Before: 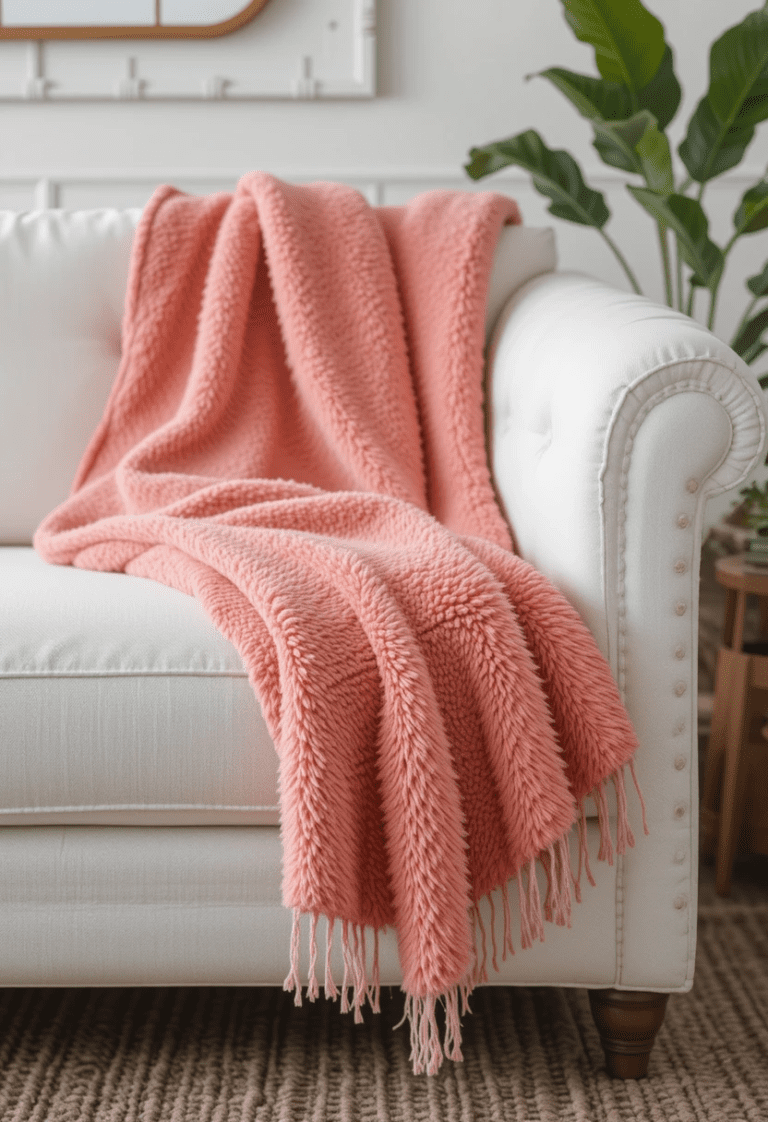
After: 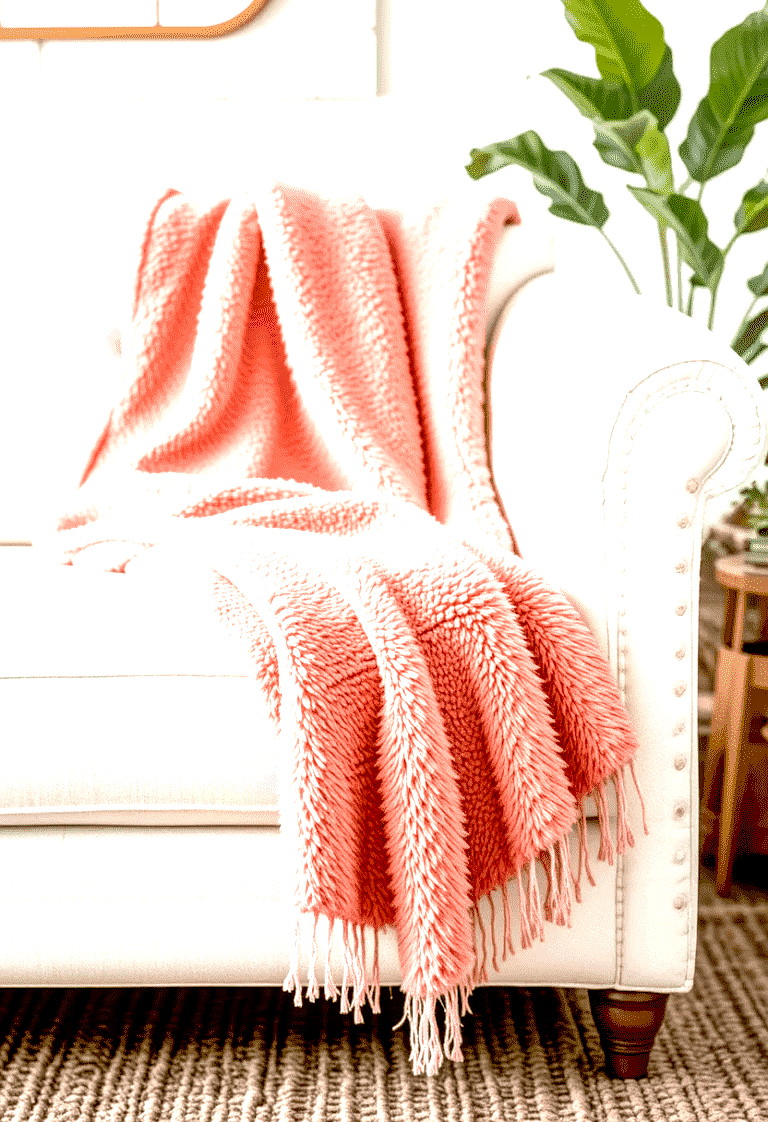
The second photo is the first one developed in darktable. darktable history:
exposure: black level correction 0.016, exposure 1.774 EV, compensate highlight preservation false
sharpen: radius 1
local contrast: highlights 61%, detail 143%, midtone range 0.428
